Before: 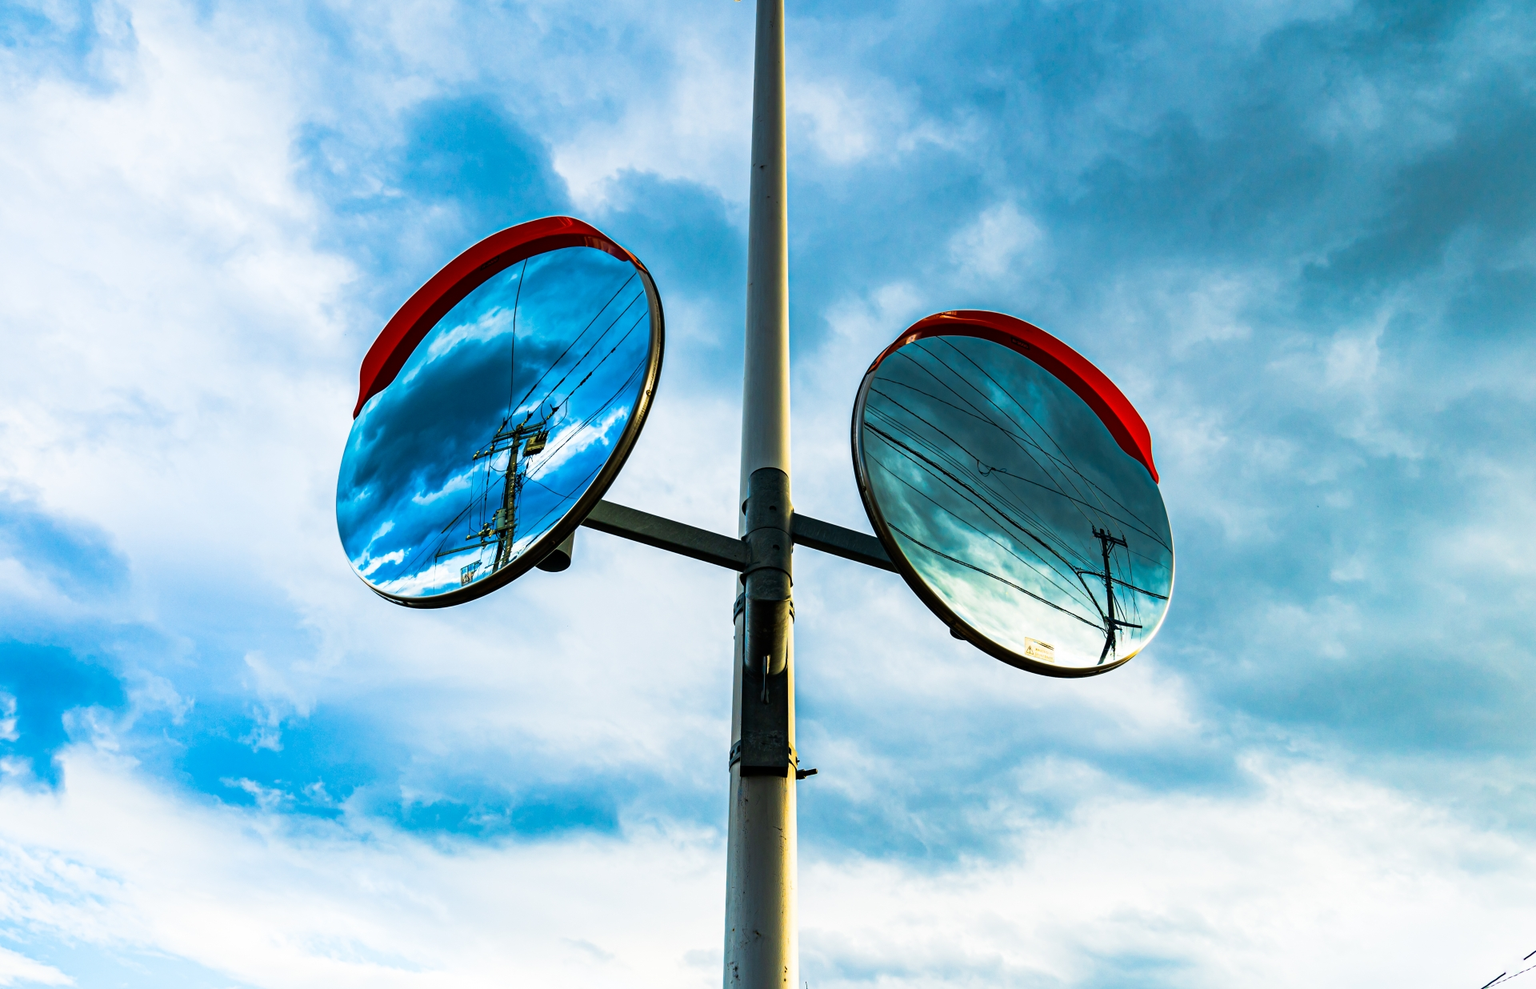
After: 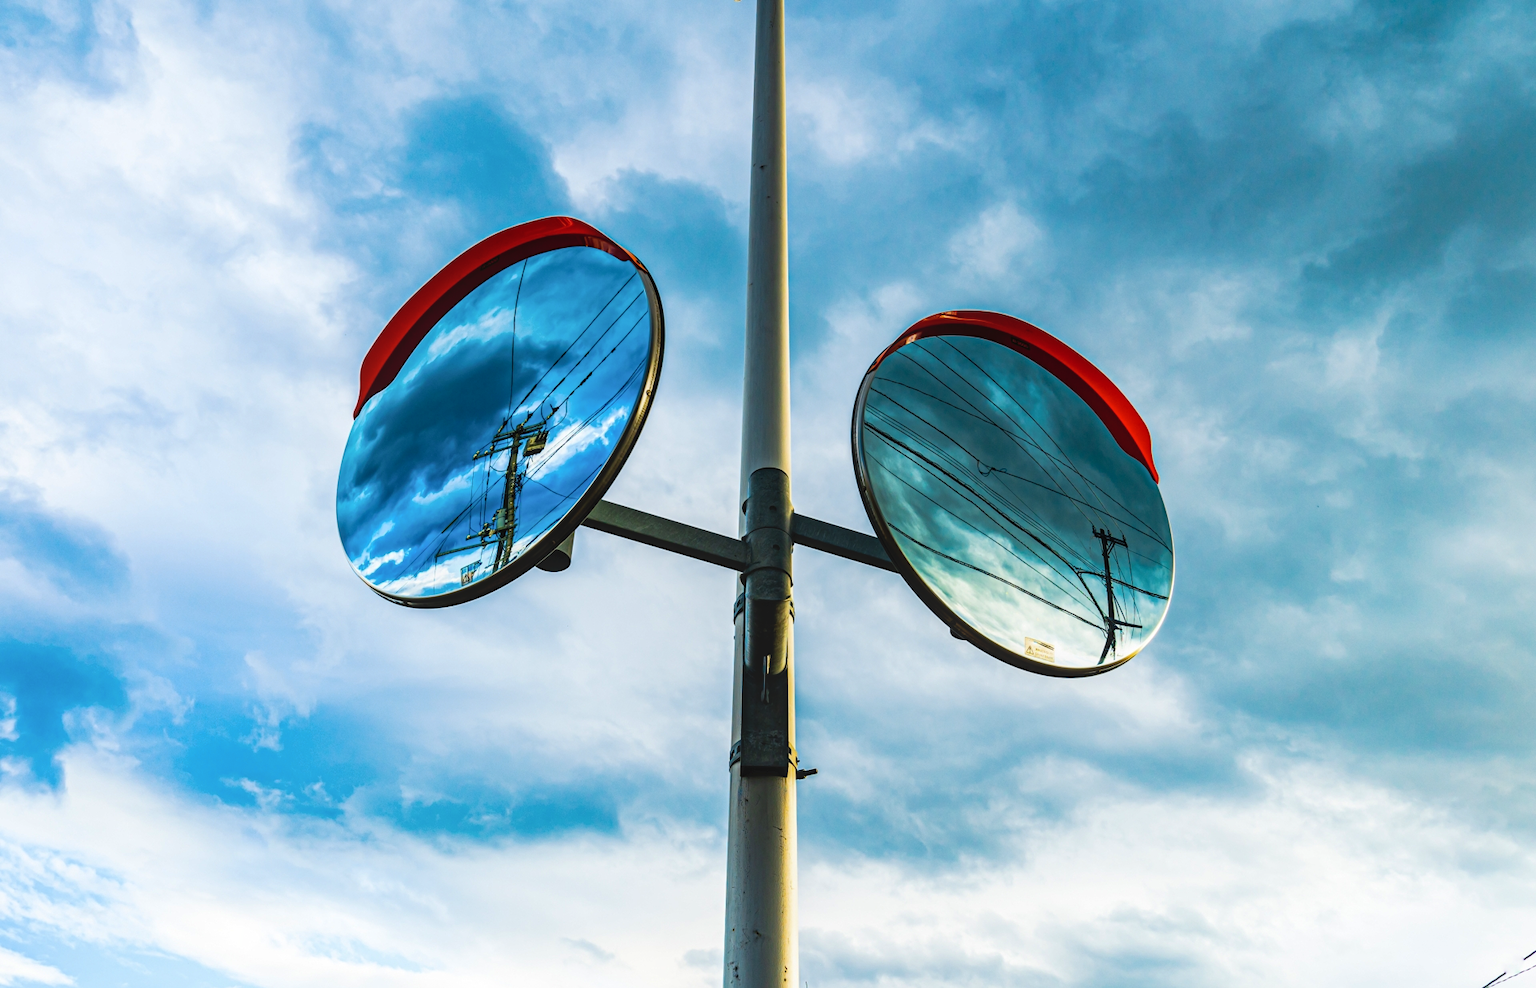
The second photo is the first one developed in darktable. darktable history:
tone curve: curves: ch0 [(0, 0) (0.003, 0.013) (0.011, 0.018) (0.025, 0.027) (0.044, 0.045) (0.069, 0.068) (0.1, 0.096) (0.136, 0.13) (0.177, 0.168) (0.224, 0.217) (0.277, 0.277) (0.335, 0.338) (0.399, 0.401) (0.468, 0.473) (0.543, 0.544) (0.623, 0.621) (0.709, 0.7) (0.801, 0.781) (0.898, 0.869) (1, 1)], preserve colors none
local contrast: detail 110%
